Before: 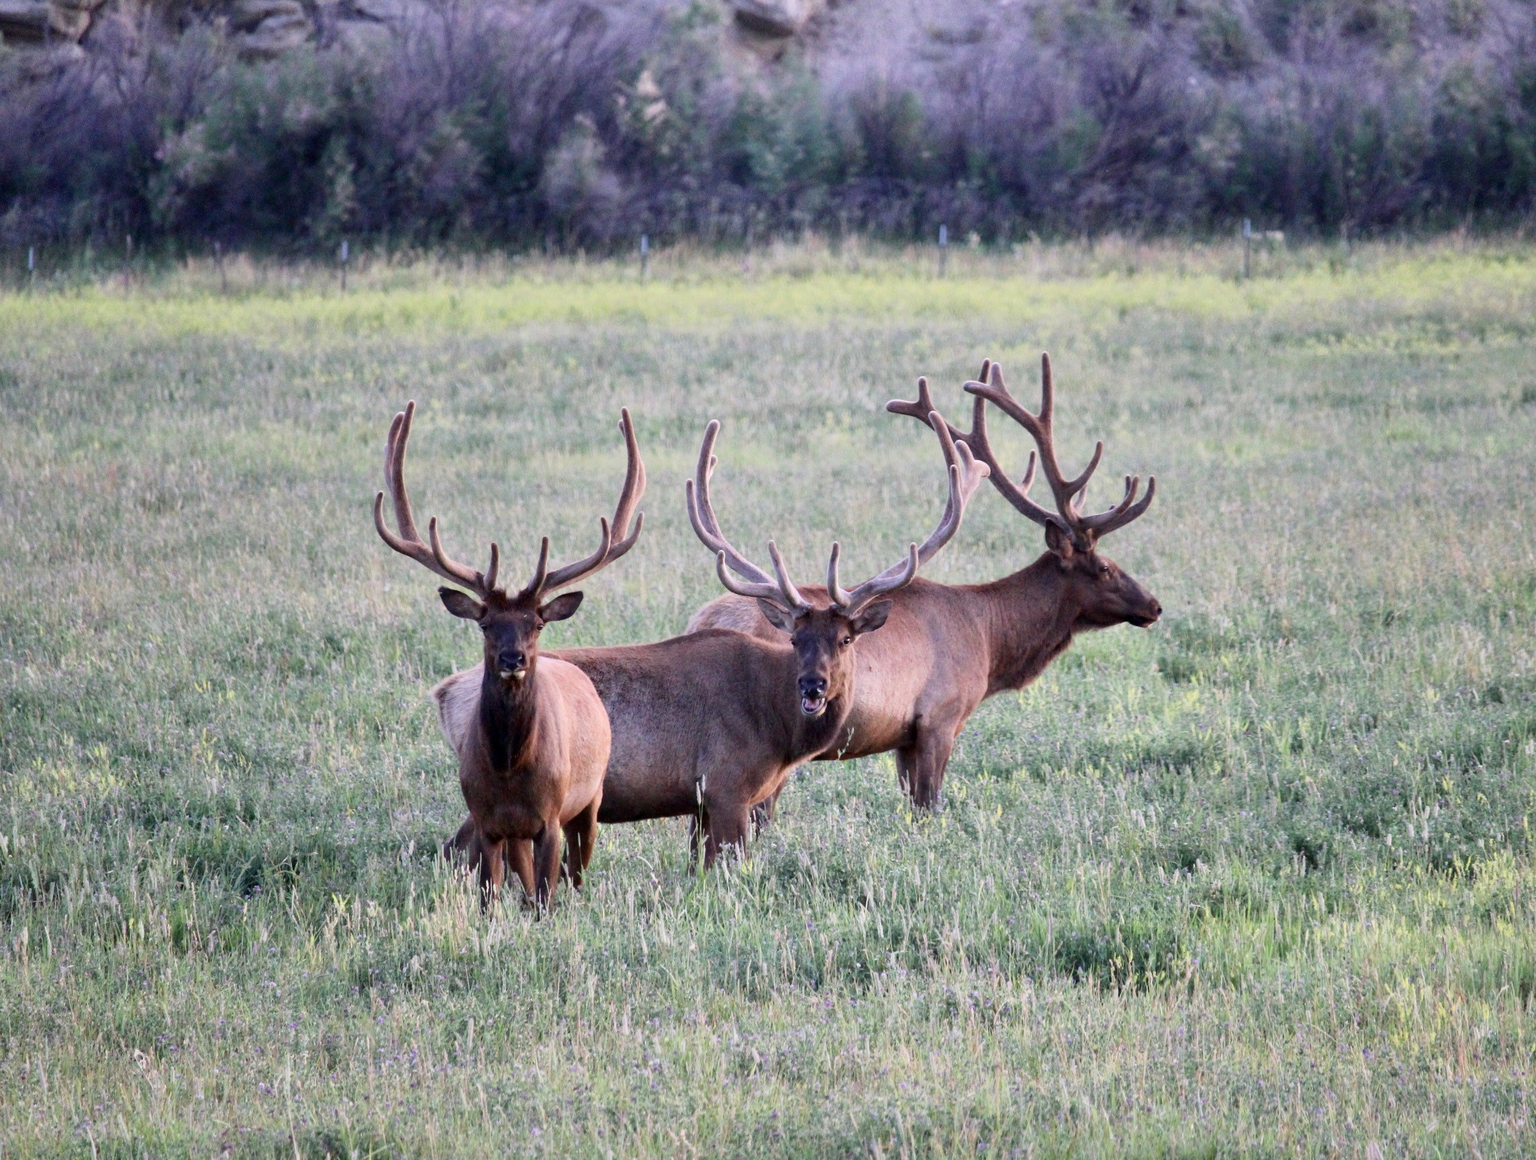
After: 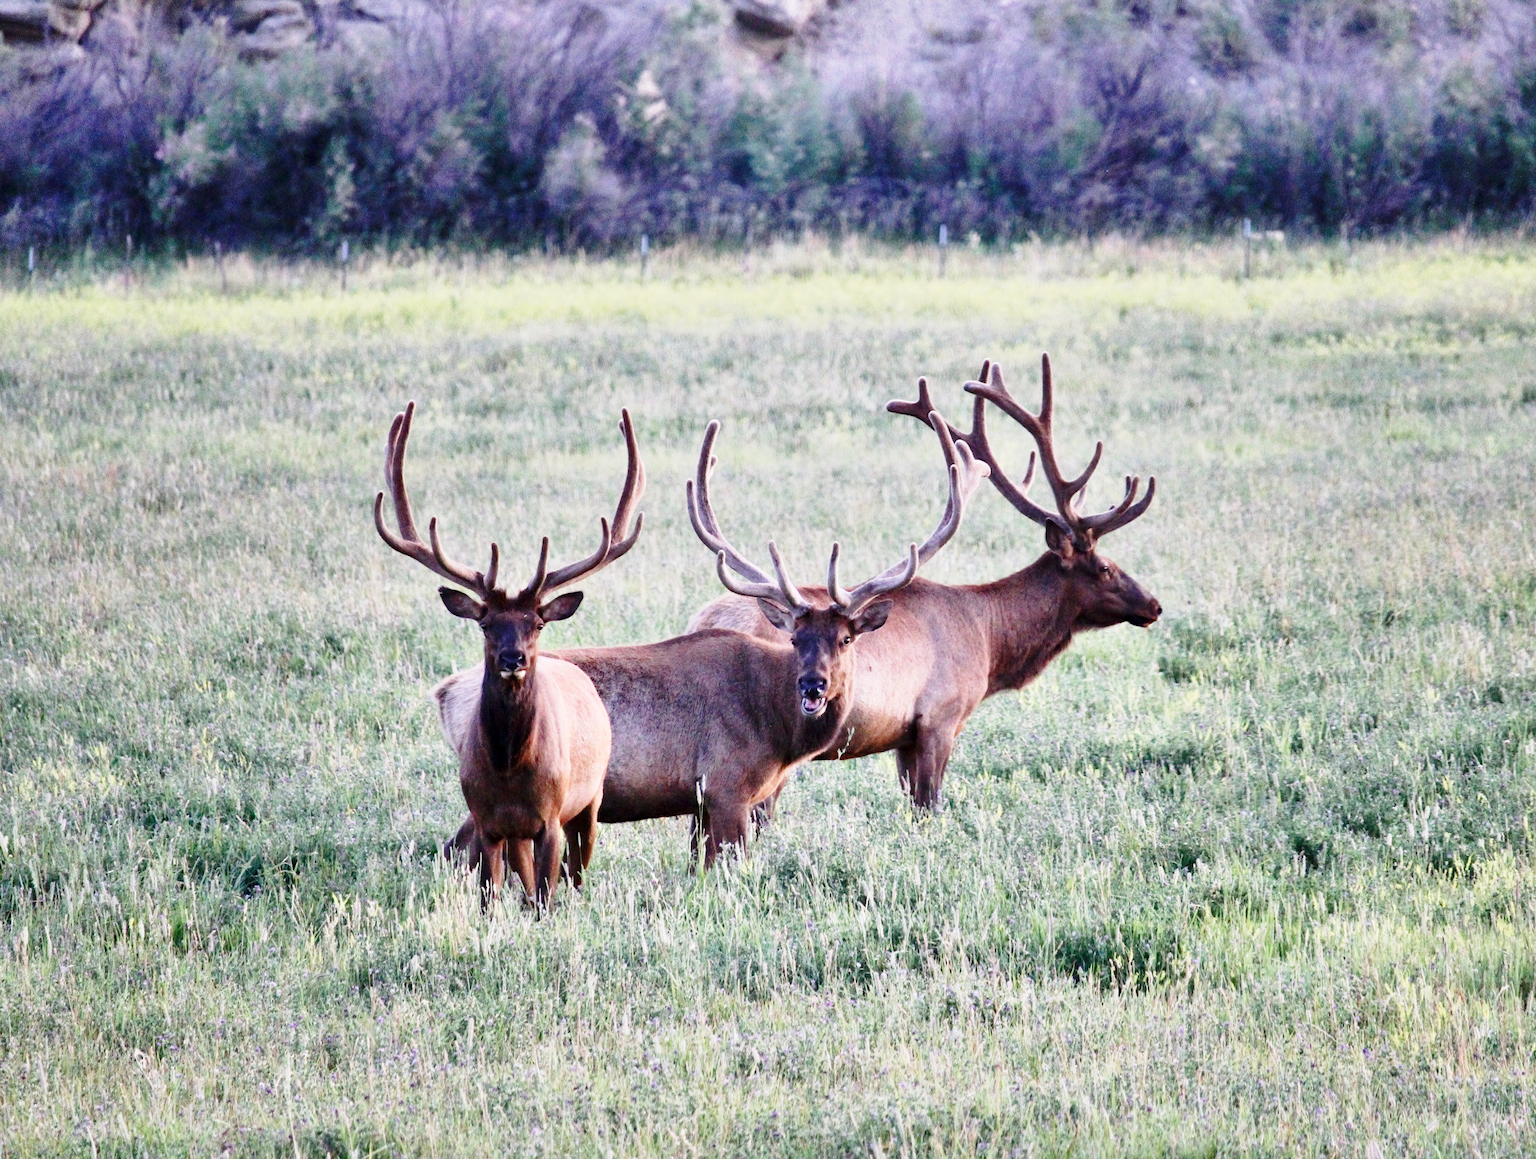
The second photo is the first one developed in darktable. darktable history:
base curve: curves: ch0 [(0, 0) (0.028, 0.03) (0.121, 0.232) (0.46, 0.748) (0.859, 0.968) (1, 1)], preserve colors none
shadows and highlights: low approximation 0.01, soften with gaussian
